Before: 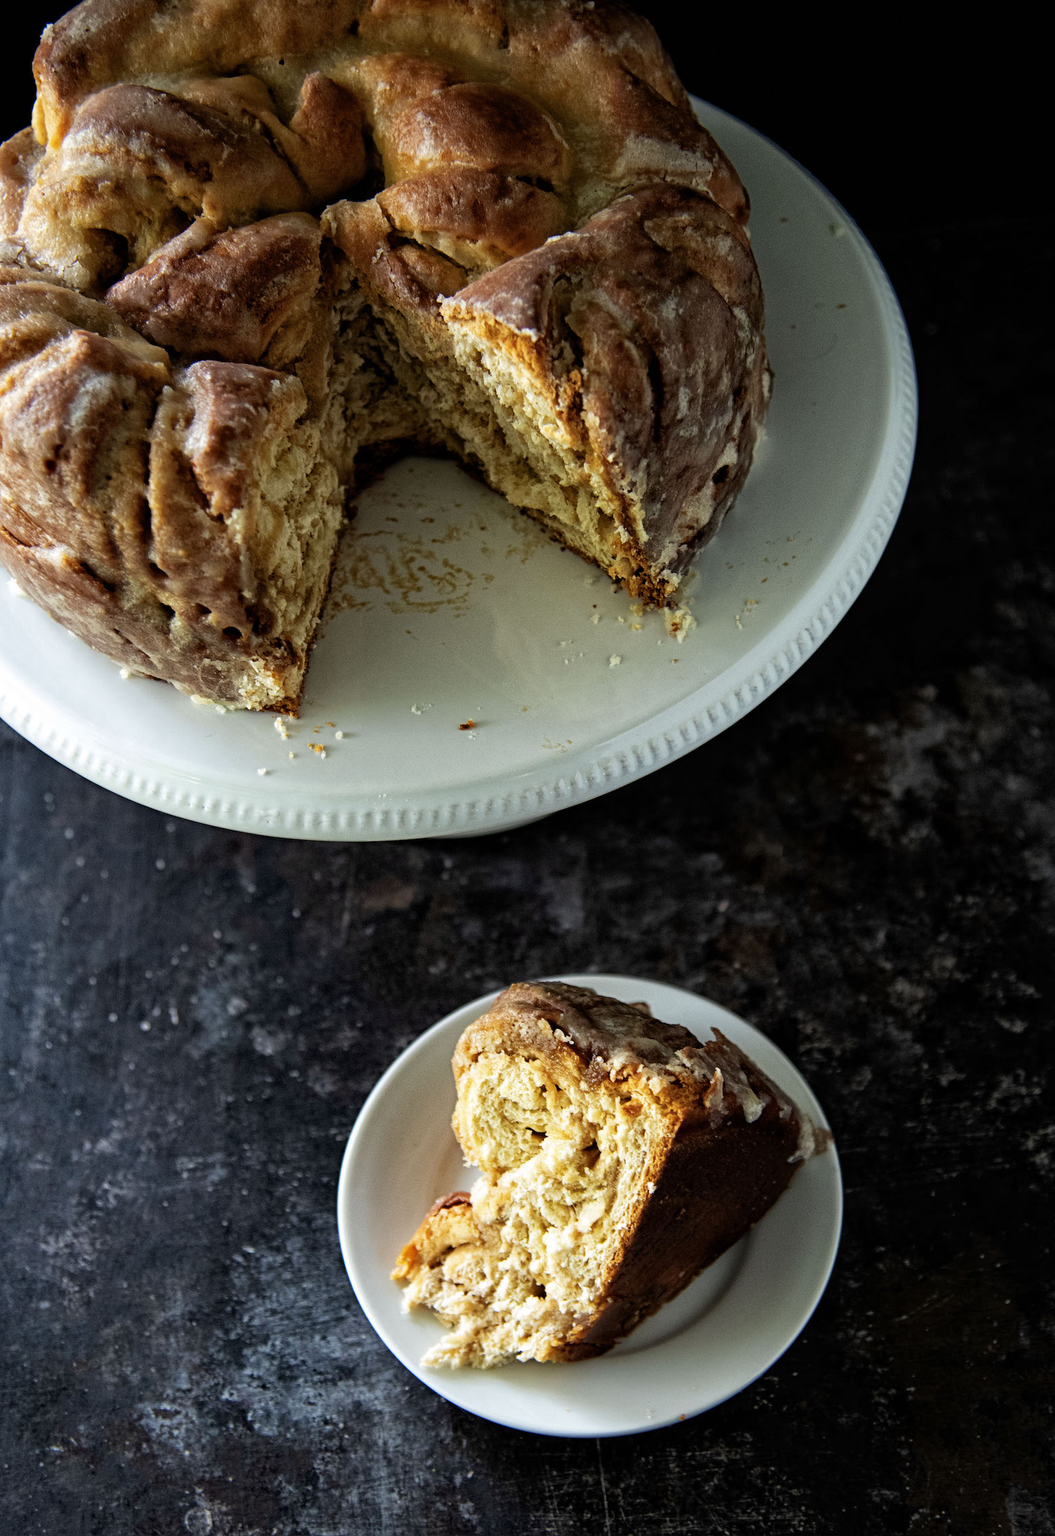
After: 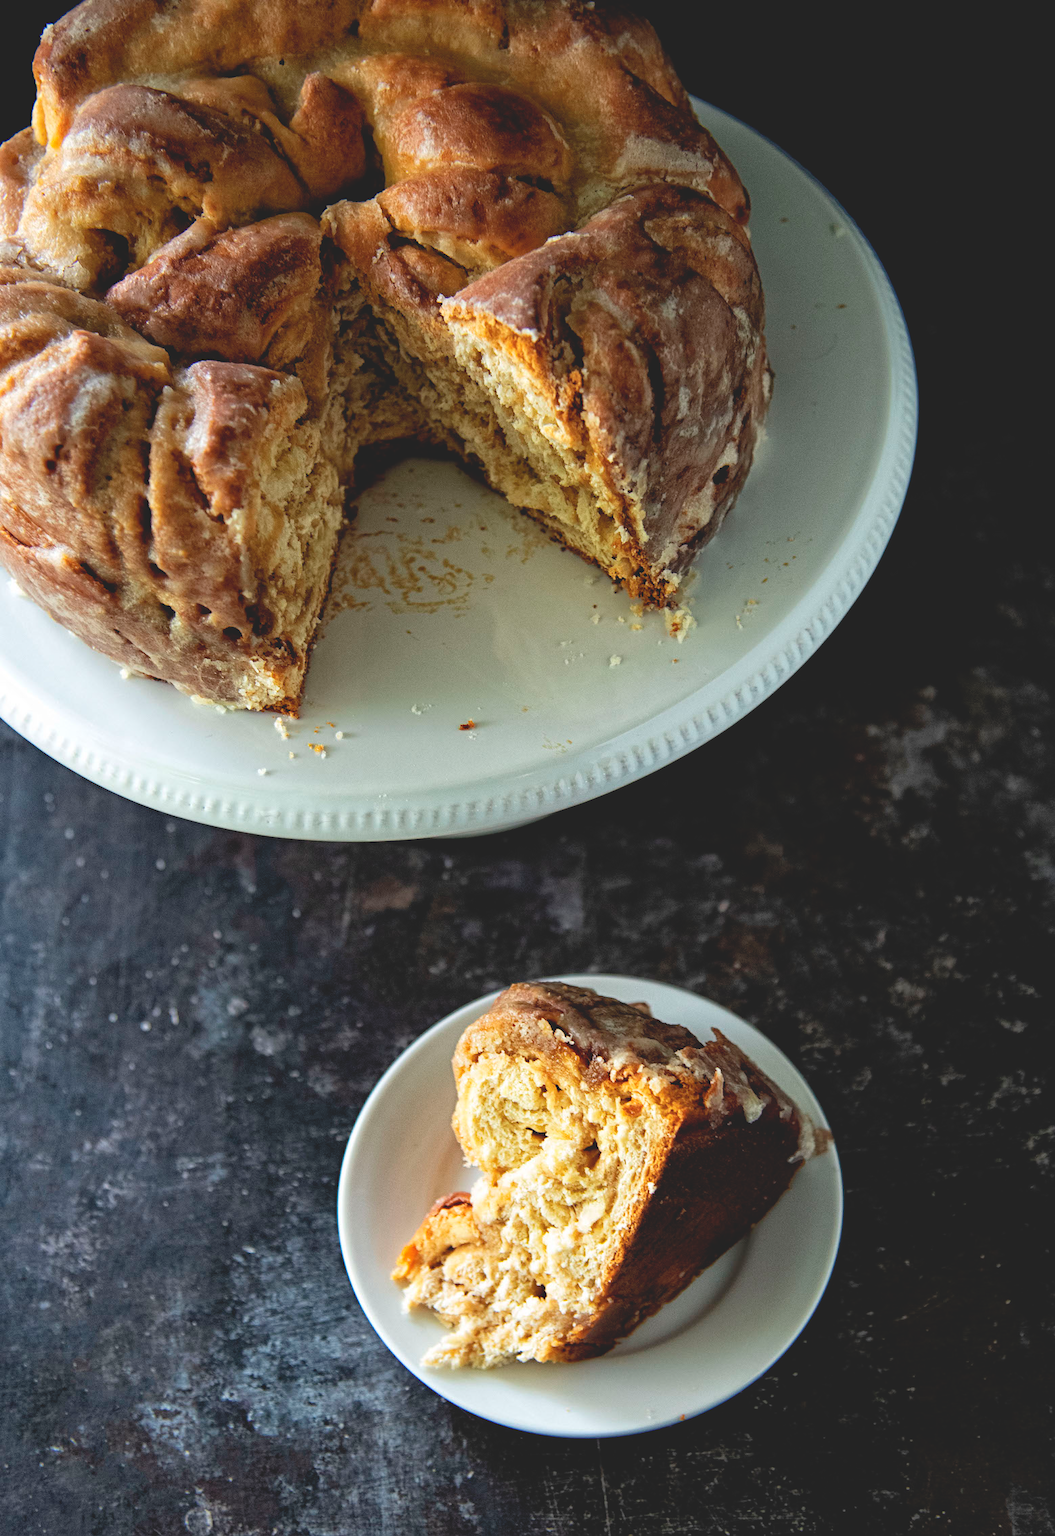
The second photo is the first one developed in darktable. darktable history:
tone curve: curves: ch0 [(0, 0.137) (1, 1)], color space Lab, independent channels, preserve colors none
